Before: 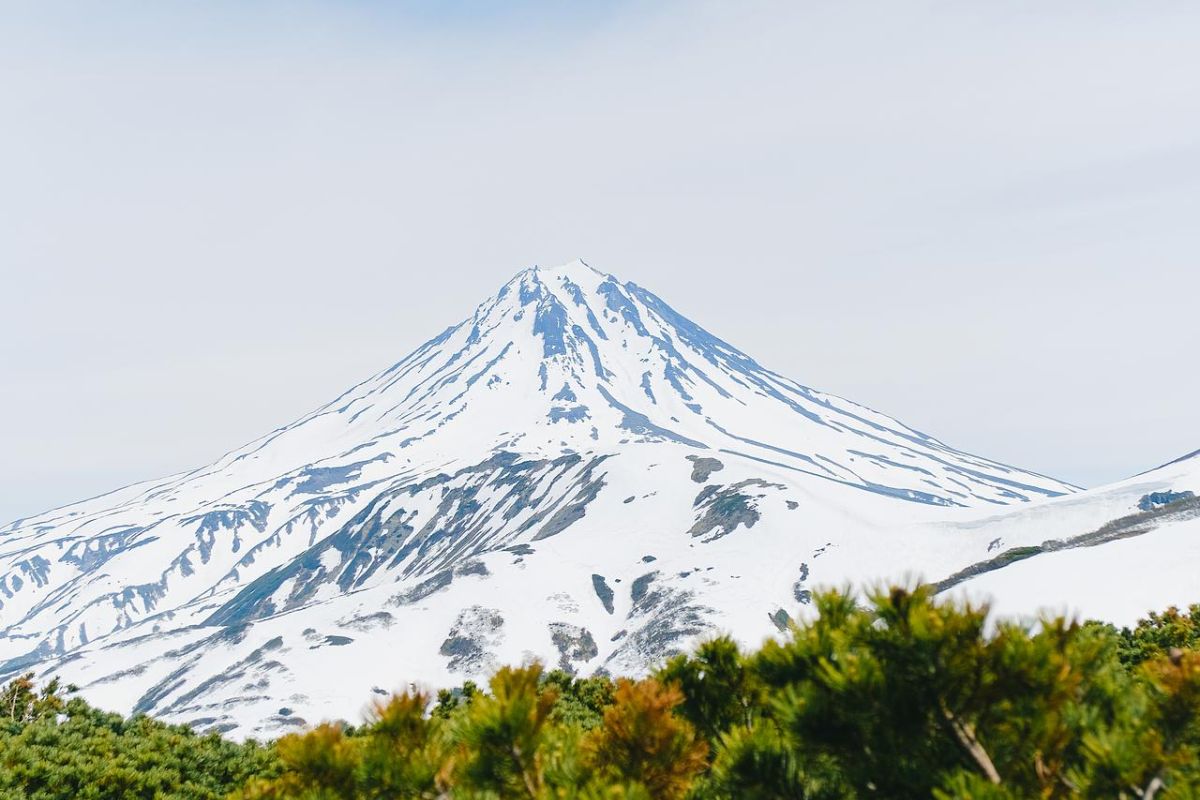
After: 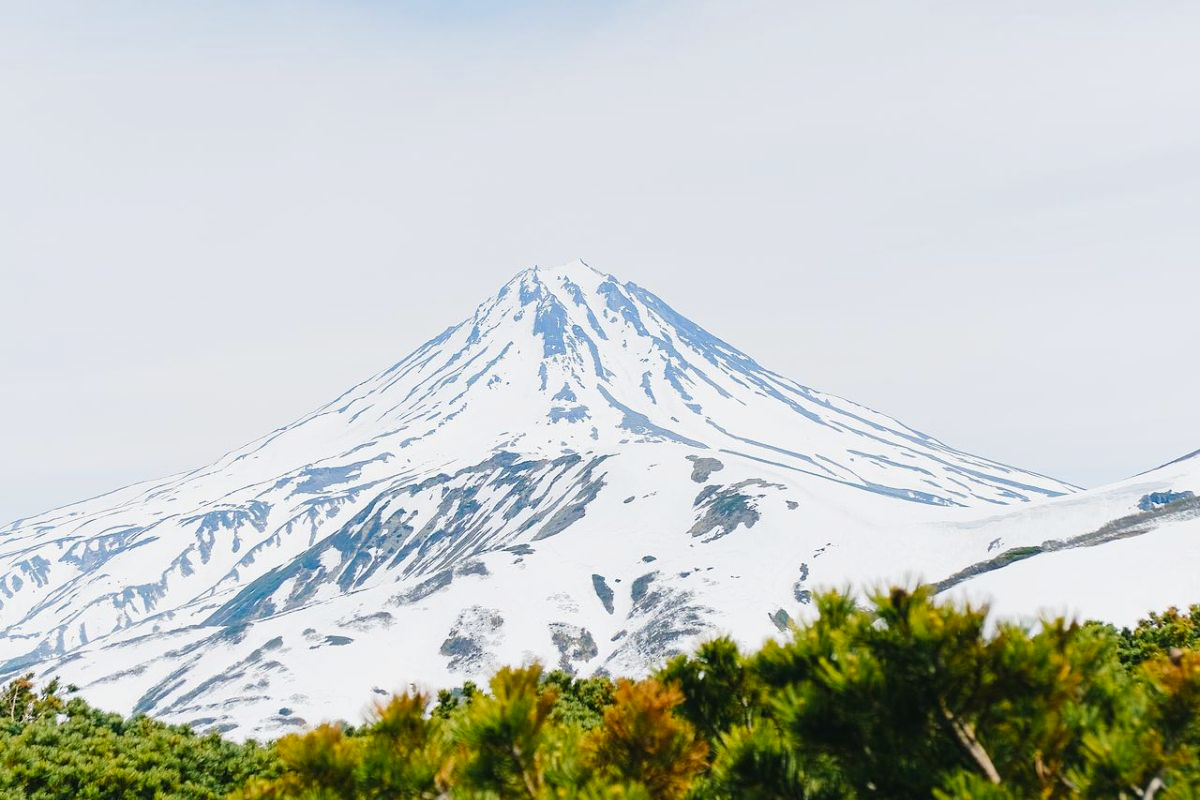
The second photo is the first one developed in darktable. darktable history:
tone curve: curves: ch0 [(0, 0) (0.071, 0.058) (0.266, 0.268) (0.498, 0.542) (0.766, 0.807) (1, 0.983)]; ch1 [(0, 0) (0.346, 0.307) (0.408, 0.387) (0.463, 0.465) (0.482, 0.493) (0.502, 0.499) (0.517, 0.505) (0.55, 0.554) (0.597, 0.61) (0.651, 0.698) (1, 1)]; ch2 [(0, 0) (0.346, 0.34) (0.434, 0.46) (0.485, 0.494) (0.5, 0.498) (0.509, 0.517) (0.526, 0.539) (0.583, 0.603) (0.625, 0.659) (1, 1)], preserve colors none
